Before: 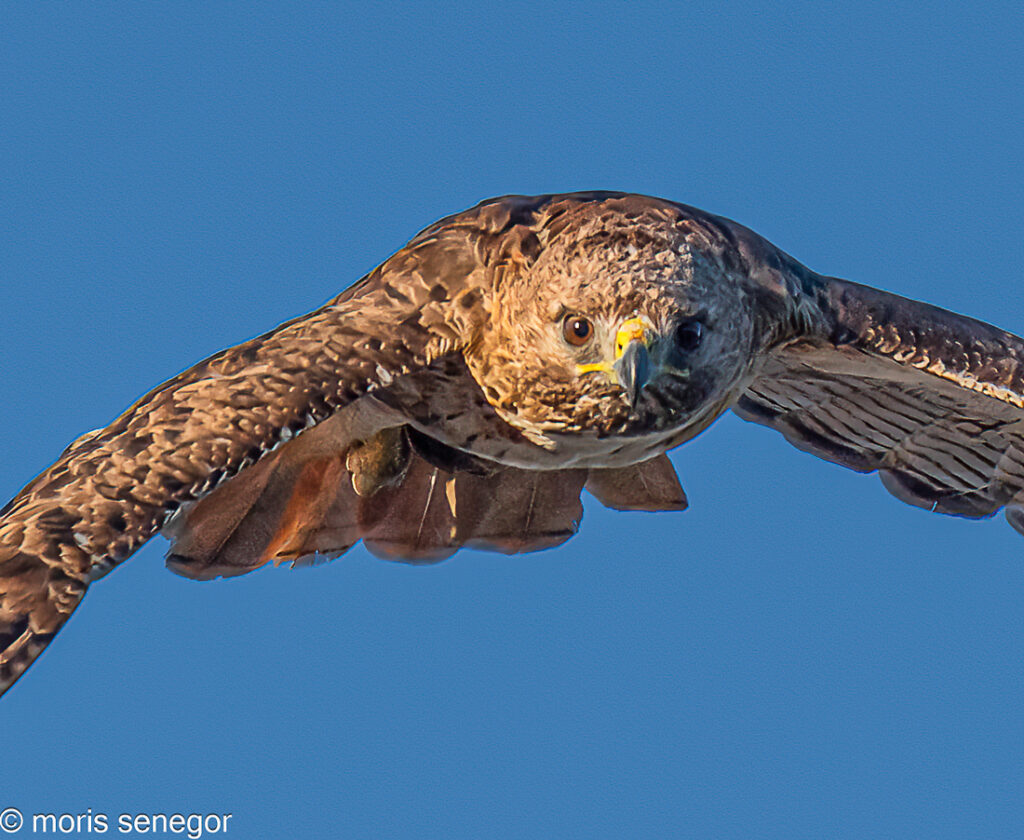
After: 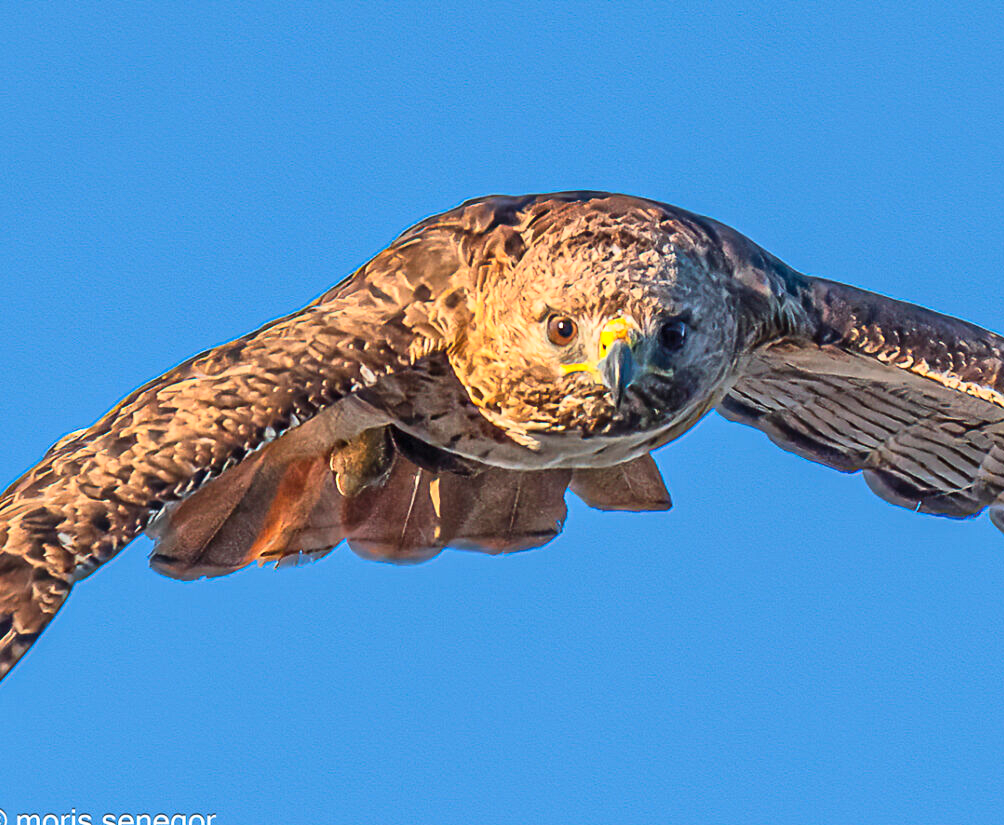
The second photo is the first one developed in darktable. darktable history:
crop: left 1.65%, right 0.276%, bottom 1.675%
contrast brightness saturation: contrast 0.201, brightness 0.156, saturation 0.228
exposure: exposure 0.203 EV, compensate exposure bias true, compensate highlight preservation false
